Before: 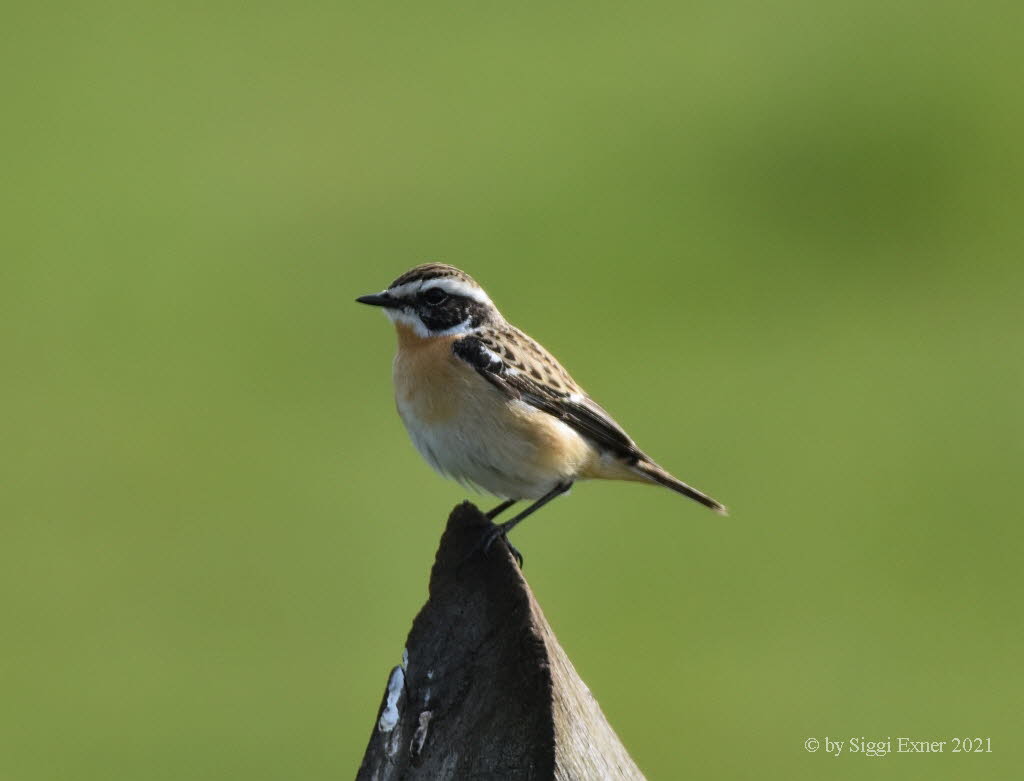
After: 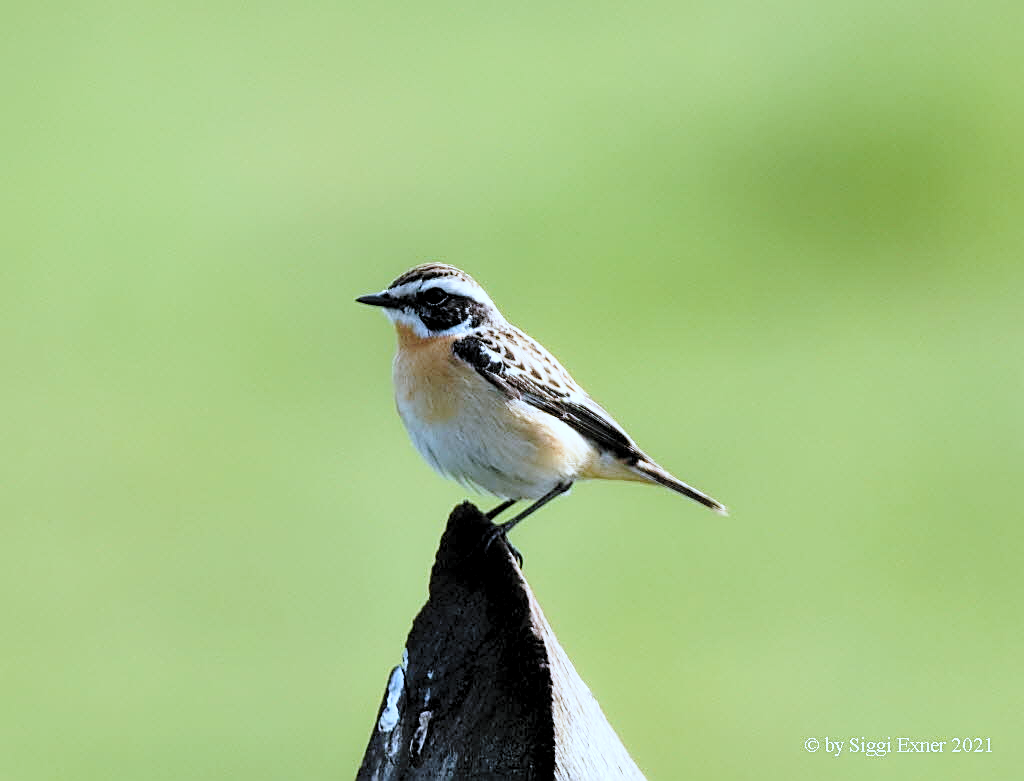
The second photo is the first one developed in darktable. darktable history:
sharpen: on, module defaults
contrast equalizer: y [[0.5, 0.486, 0.447, 0.446, 0.489, 0.5], [0.5 ×6], [0.5 ×6], [0 ×6], [0 ×6]]
color correction: highlights a* -2.24, highlights b* -18.1
rgb levels: levels [[0.01, 0.419, 0.839], [0, 0.5, 1], [0, 0.5, 1]]
base curve: curves: ch0 [(0, 0) (0.028, 0.03) (0.121, 0.232) (0.46, 0.748) (0.859, 0.968) (1, 1)], preserve colors none
